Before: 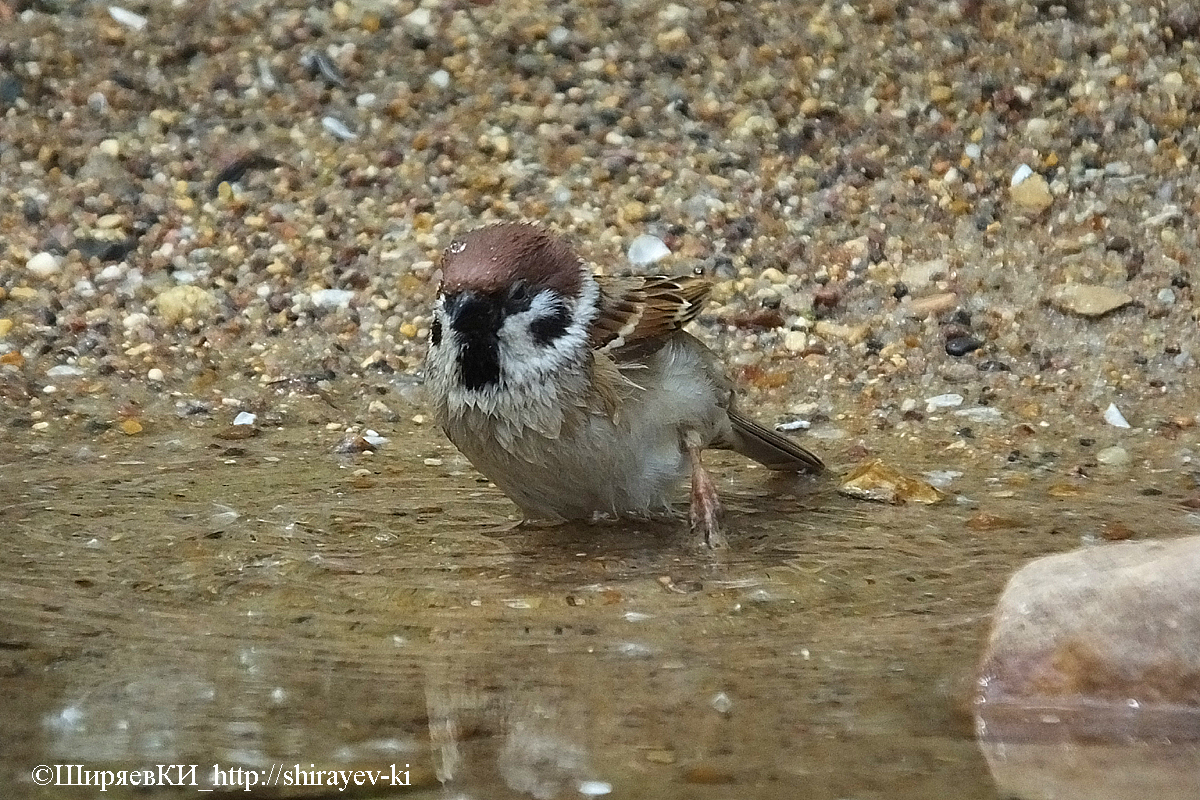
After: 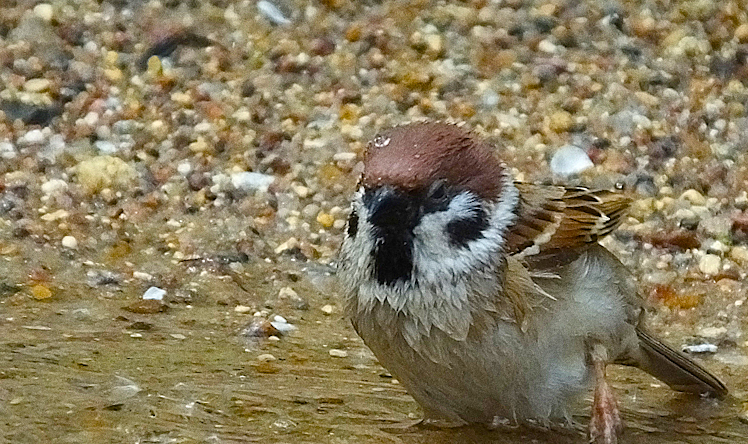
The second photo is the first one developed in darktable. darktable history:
crop and rotate: angle -4.99°, left 2.122%, top 6.945%, right 27.566%, bottom 30.519%
grain: on, module defaults
color balance rgb: perceptual saturation grading › global saturation 35%, perceptual saturation grading › highlights -30%, perceptual saturation grading › shadows 35%, perceptual brilliance grading › global brilliance 3%, perceptual brilliance grading › highlights -3%, perceptual brilliance grading › shadows 3%
